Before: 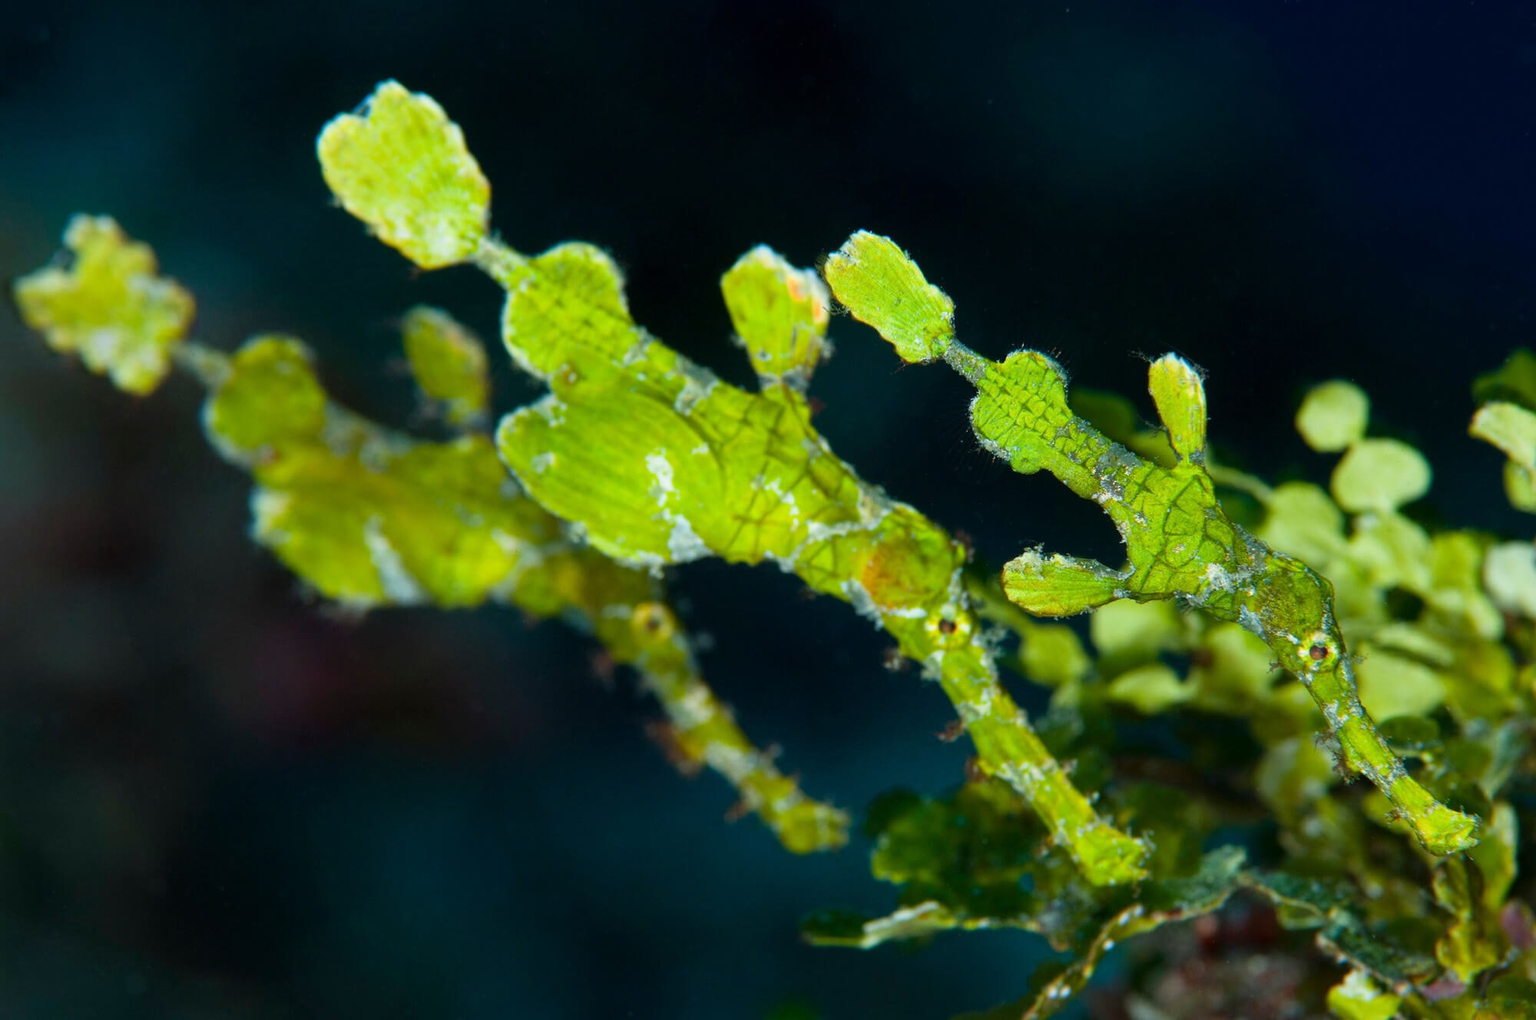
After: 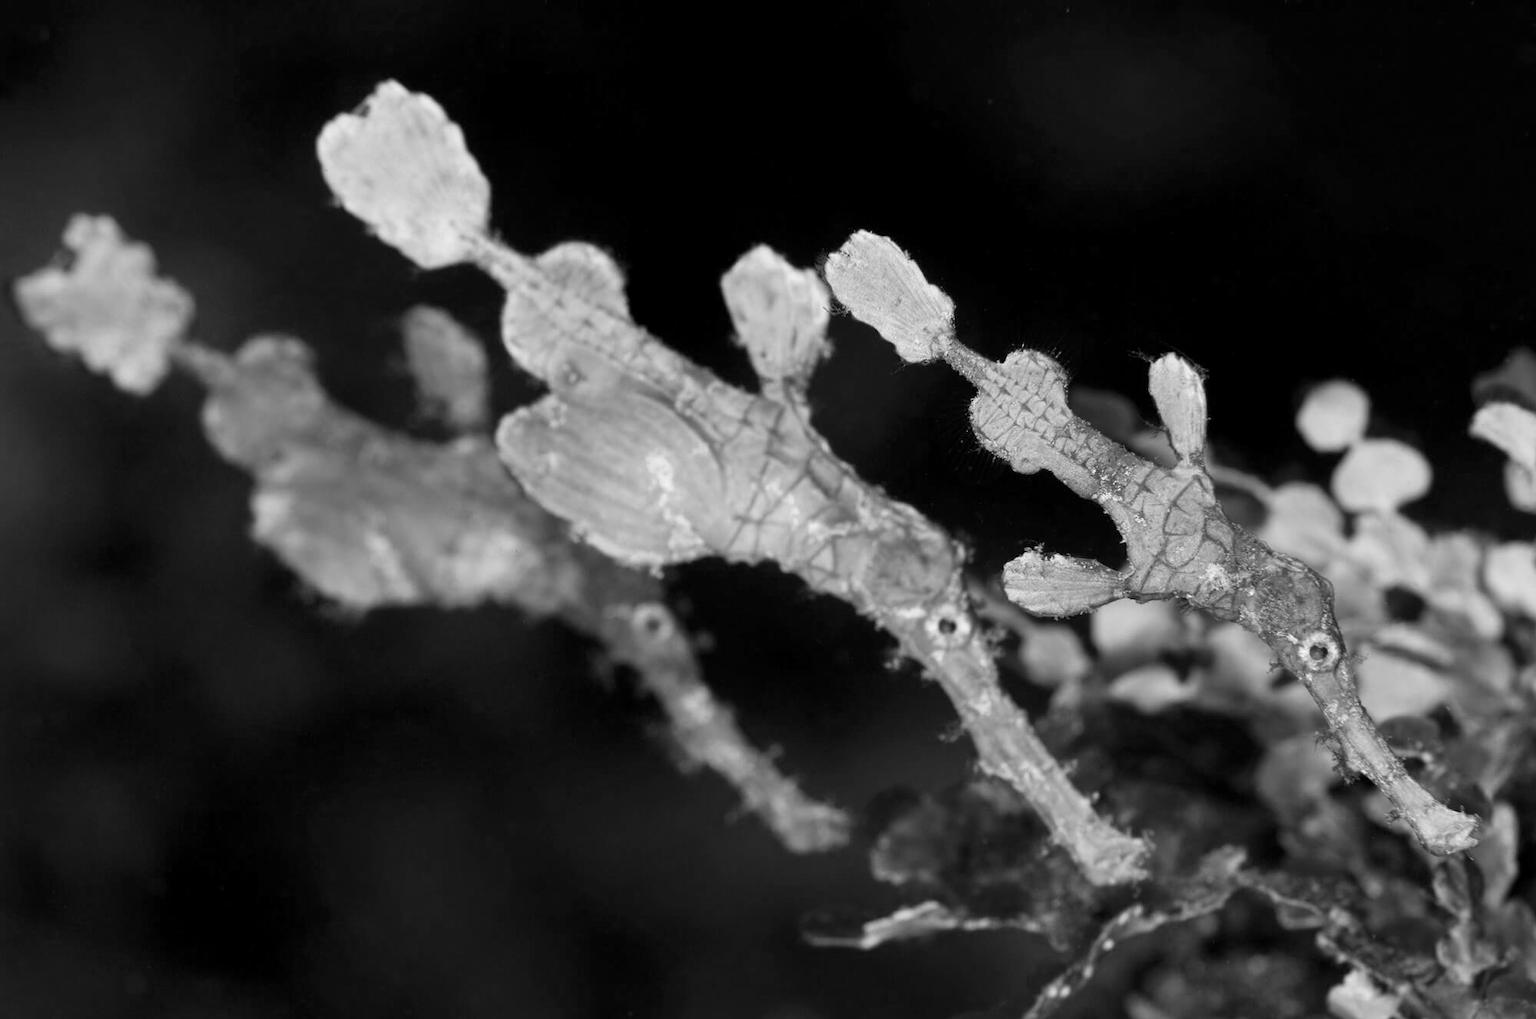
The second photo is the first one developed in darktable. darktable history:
monochrome: on, module defaults
levels: levels [0.026, 0.507, 0.987]
